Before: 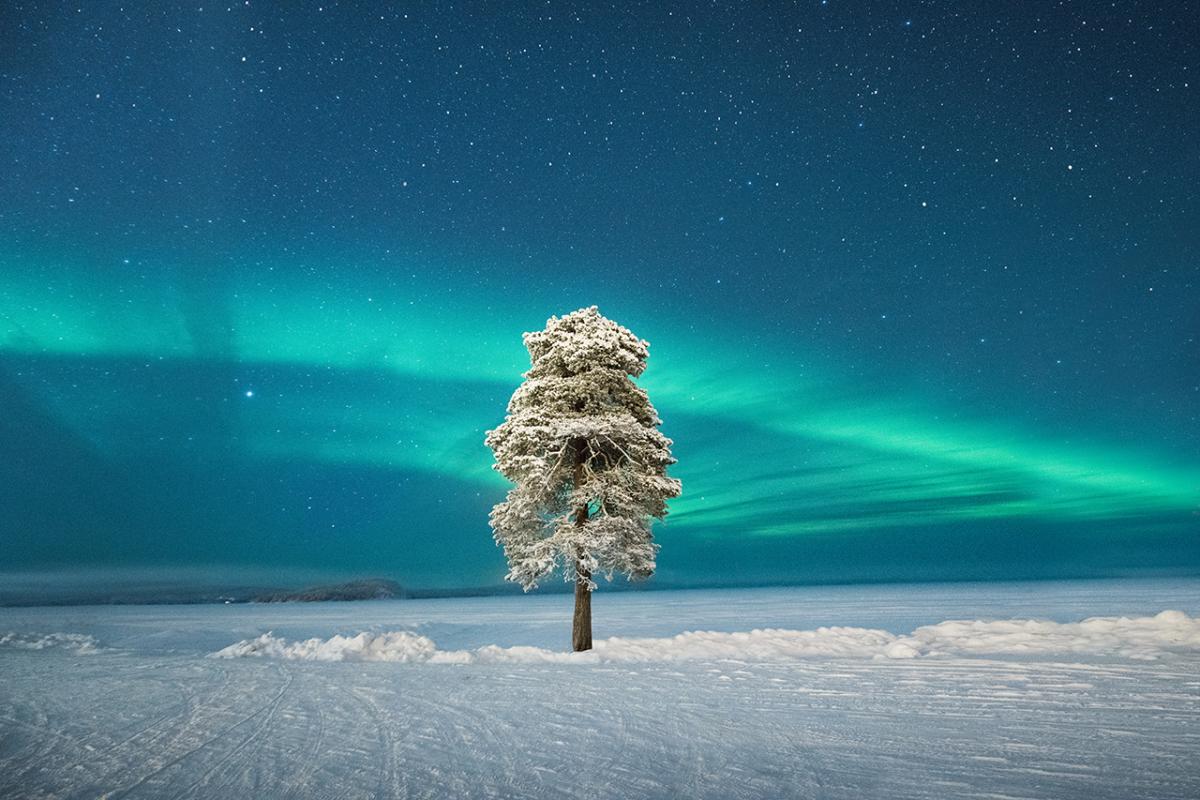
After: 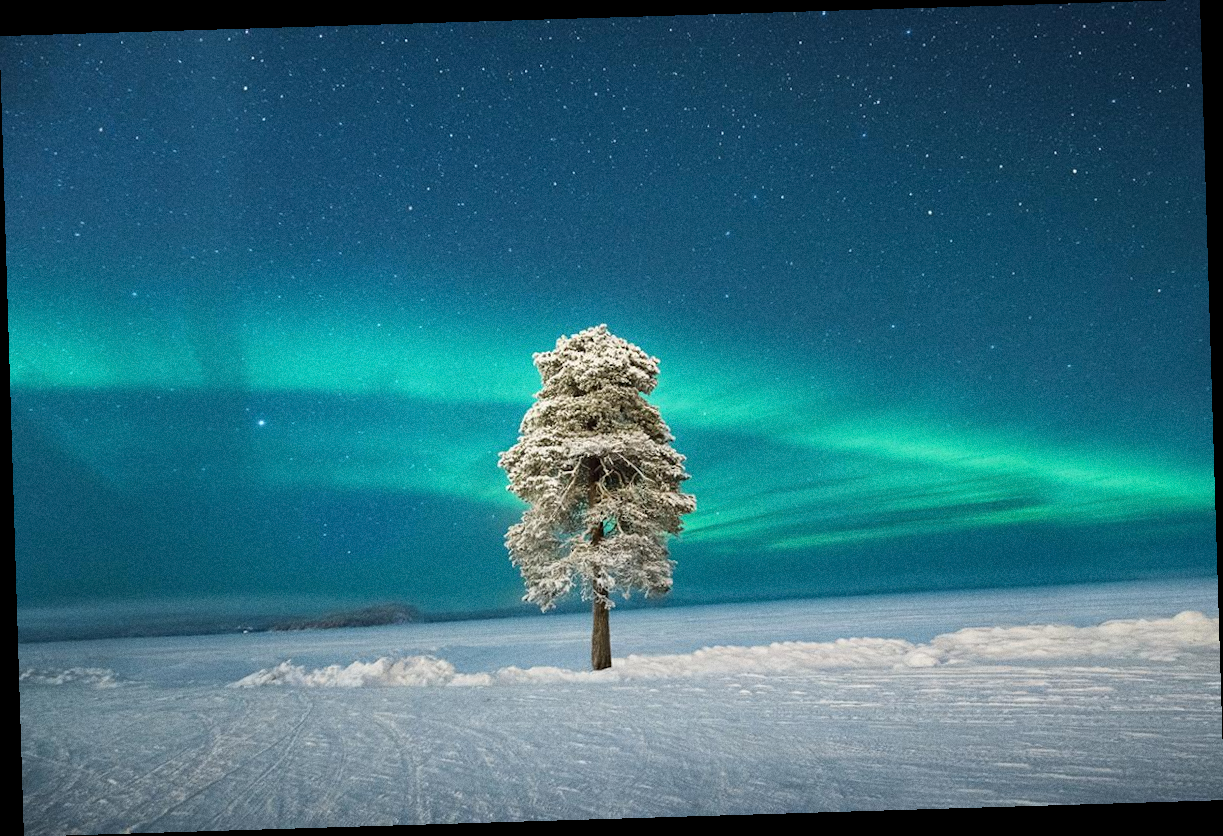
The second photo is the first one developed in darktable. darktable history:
grain: on, module defaults
rotate and perspective: rotation -1.75°, automatic cropping off
